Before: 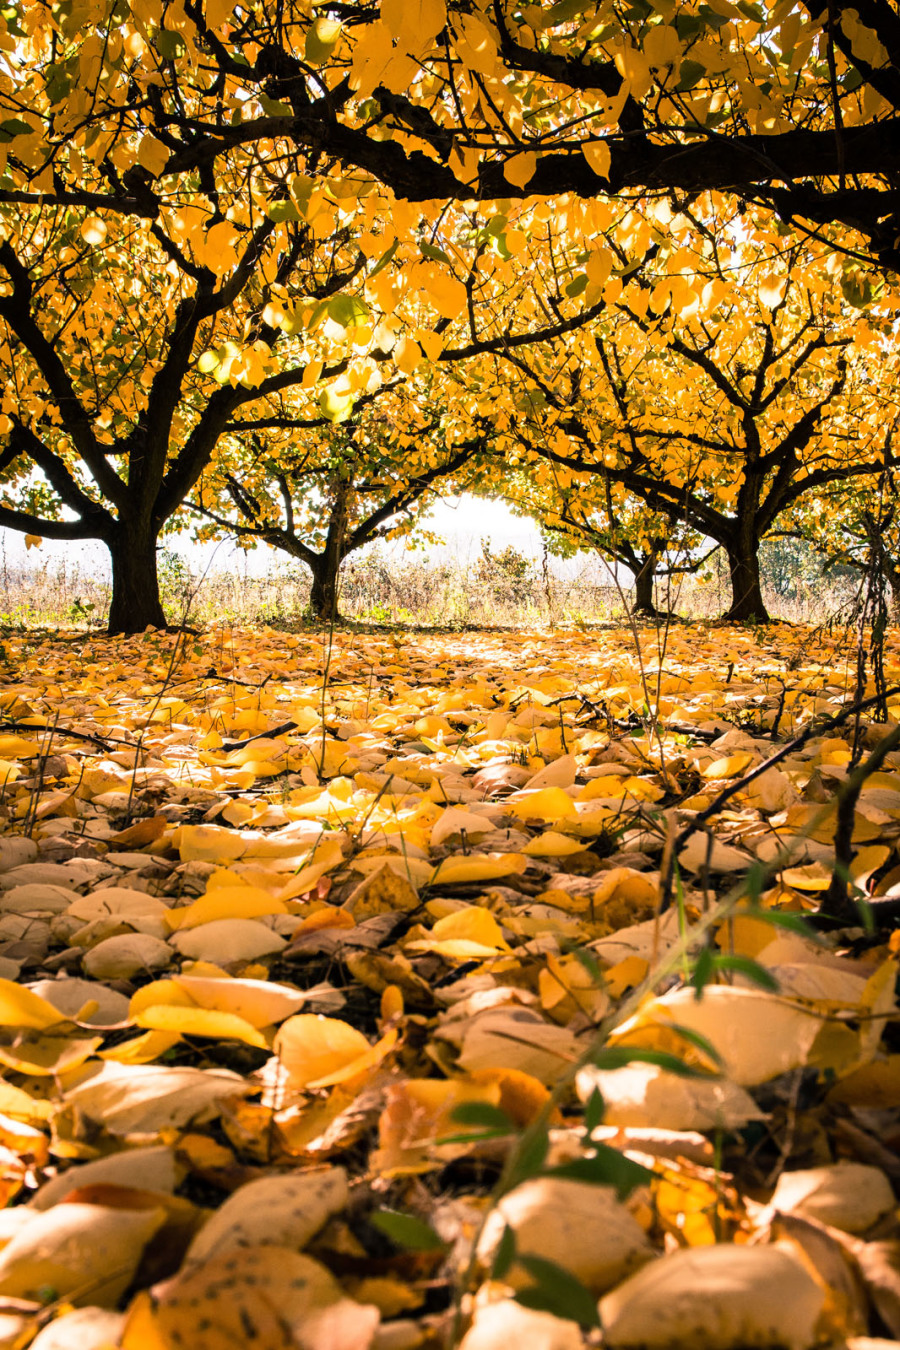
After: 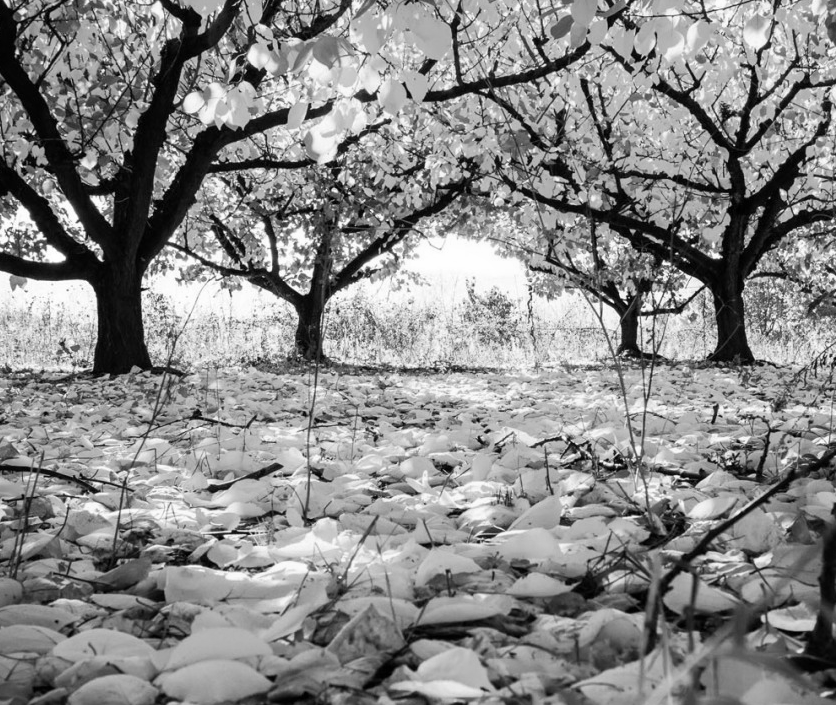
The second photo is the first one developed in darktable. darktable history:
crop: left 1.744%, top 19.225%, right 5.069%, bottom 28.357%
monochrome: on, module defaults
